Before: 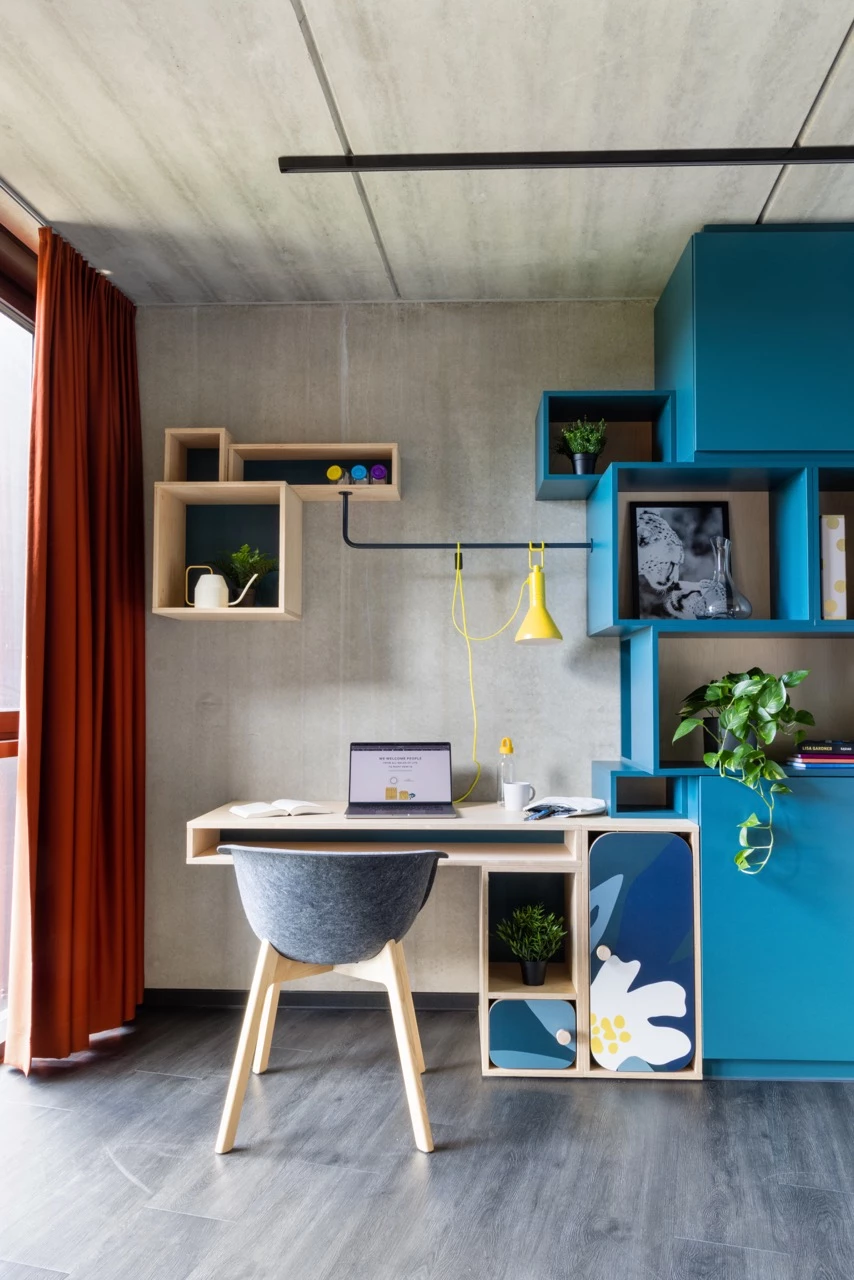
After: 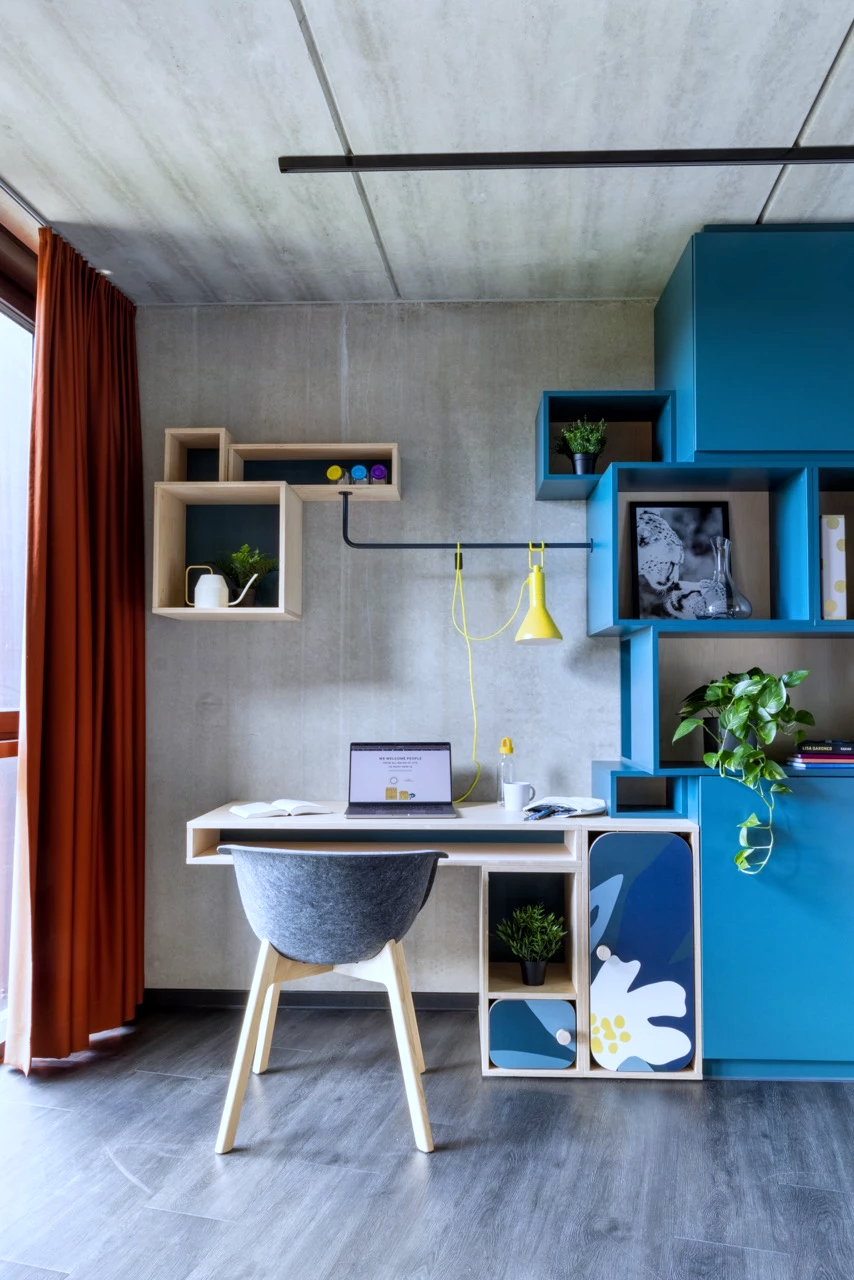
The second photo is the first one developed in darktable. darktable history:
local contrast: highlights 100%, shadows 100%, detail 120%, midtone range 0.2
white balance: red 0.931, blue 1.11
